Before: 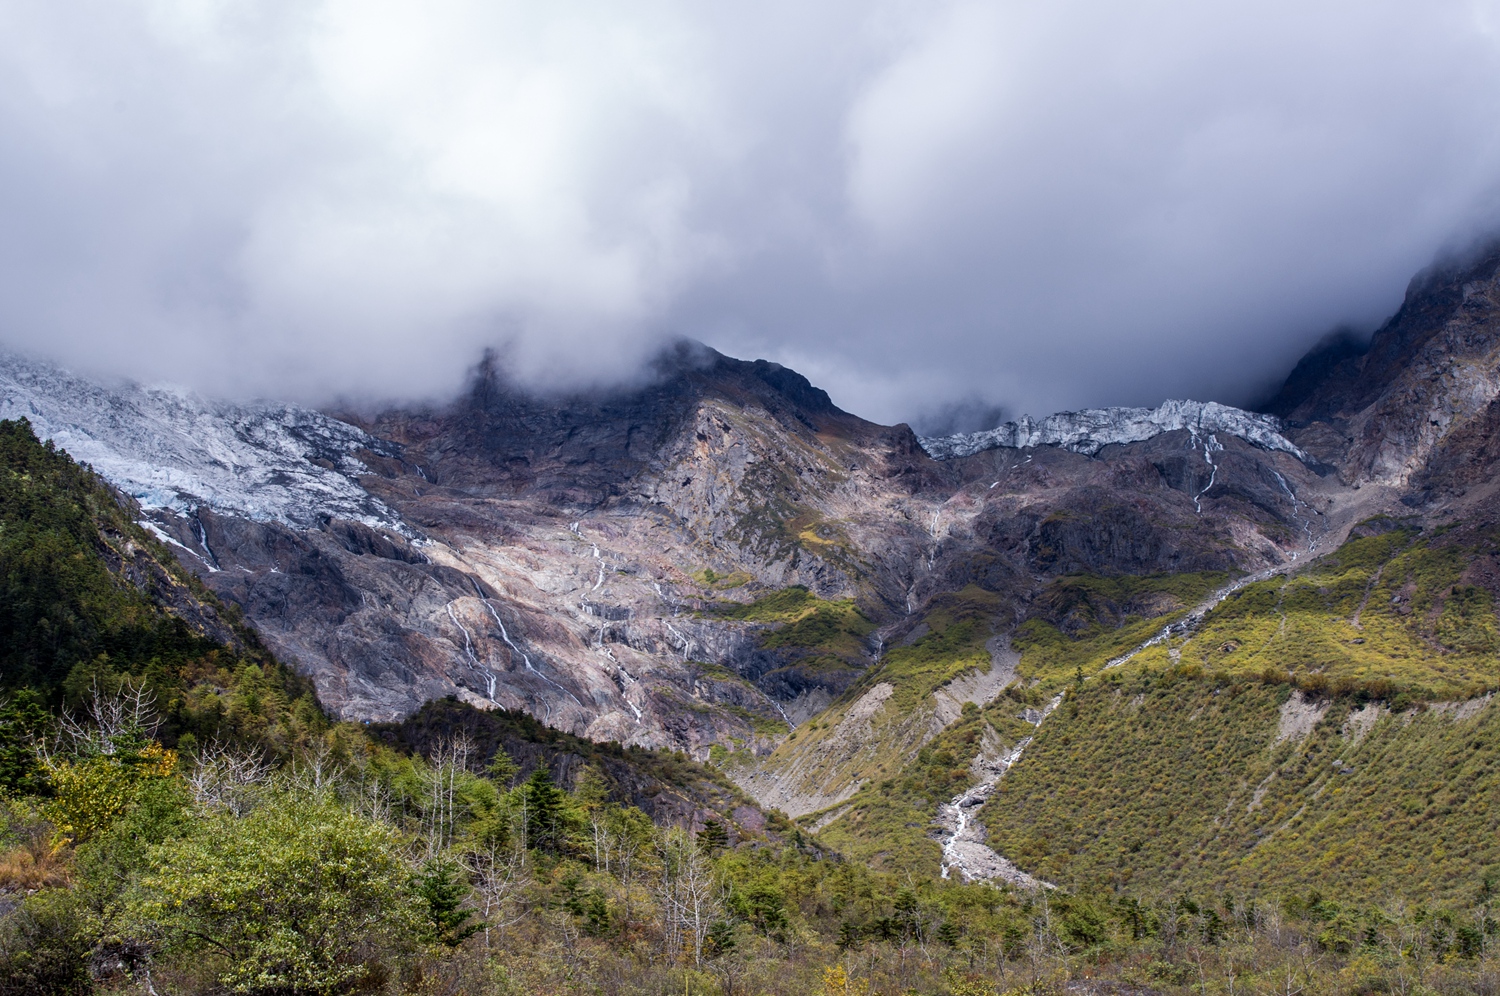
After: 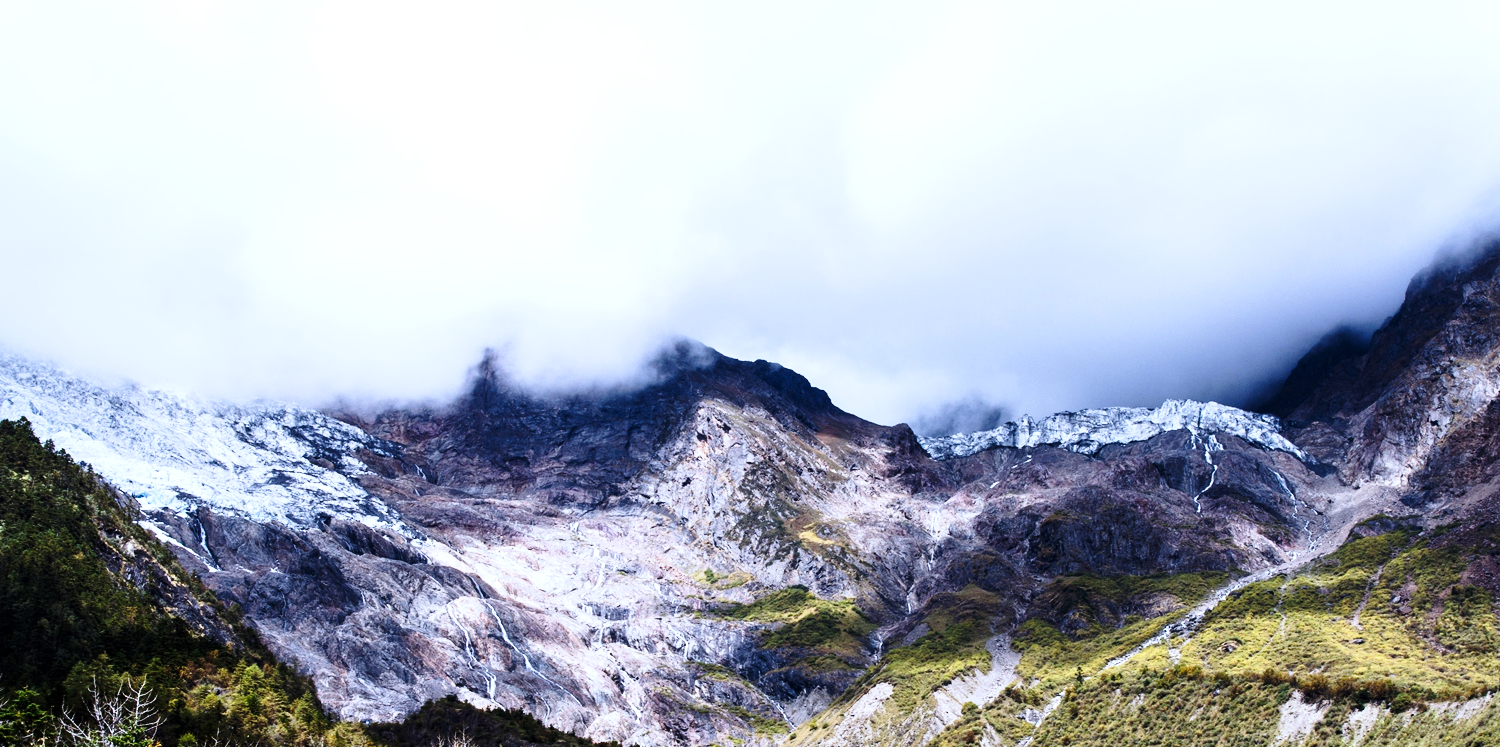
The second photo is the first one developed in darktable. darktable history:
base curve: curves: ch0 [(0, 0) (0.028, 0.03) (0.121, 0.232) (0.46, 0.748) (0.859, 0.968) (1, 1)], preserve colors none
crop: bottom 24.967%
color correction: highlights a* -0.772, highlights b* -8.92
tone equalizer: -8 EV -0.75 EV, -7 EV -0.7 EV, -6 EV -0.6 EV, -5 EV -0.4 EV, -3 EV 0.4 EV, -2 EV 0.6 EV, -1 EV 0.7 EV, +0 EV 0.75 EV, edges refinement/feathering 500, mask exposure compensation -1.57 EV, preserve details no
